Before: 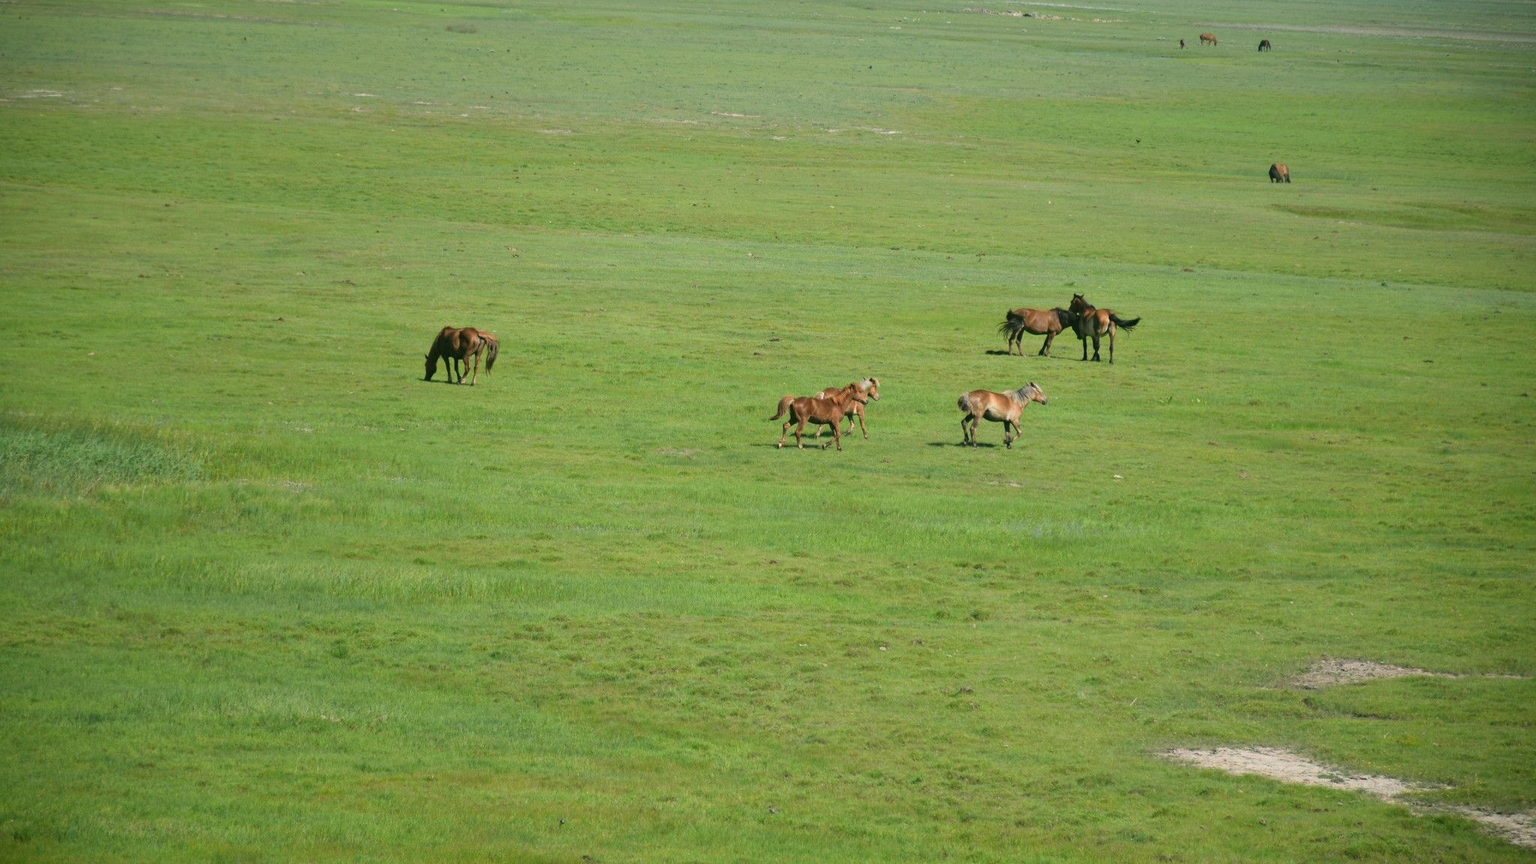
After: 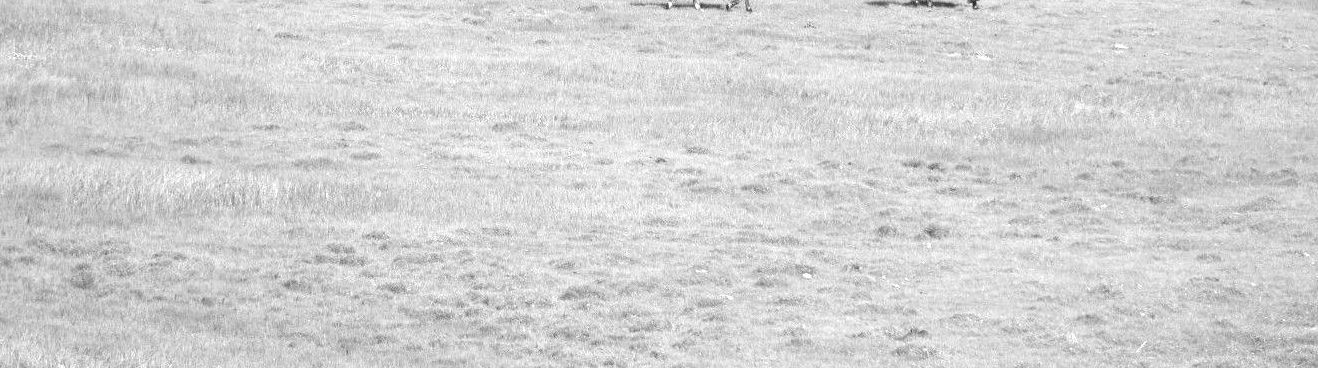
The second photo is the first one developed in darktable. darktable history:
monochrome: a 16.01, b -2.65, highlights 0.52
crop: left 18.091%, top 51.13%, right 17.525%, bottom 16.85%
exposure: black level correction 0.001, exposure 1.3 EV, compensate highlight preservation false
